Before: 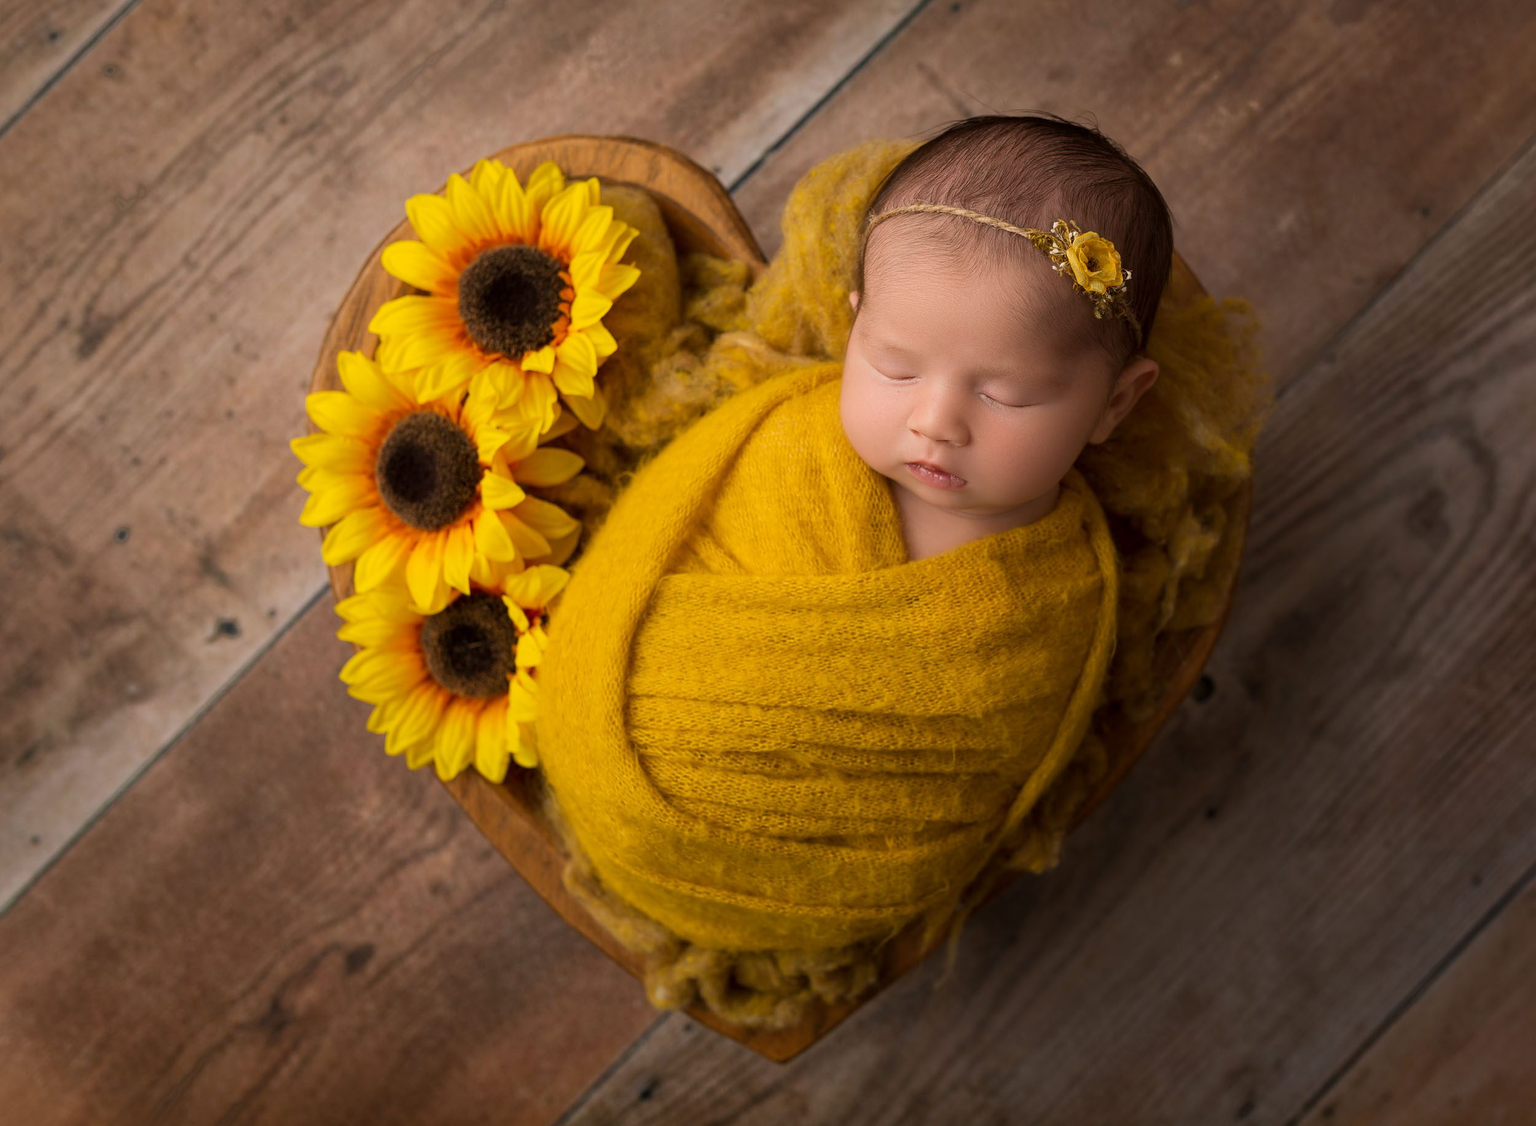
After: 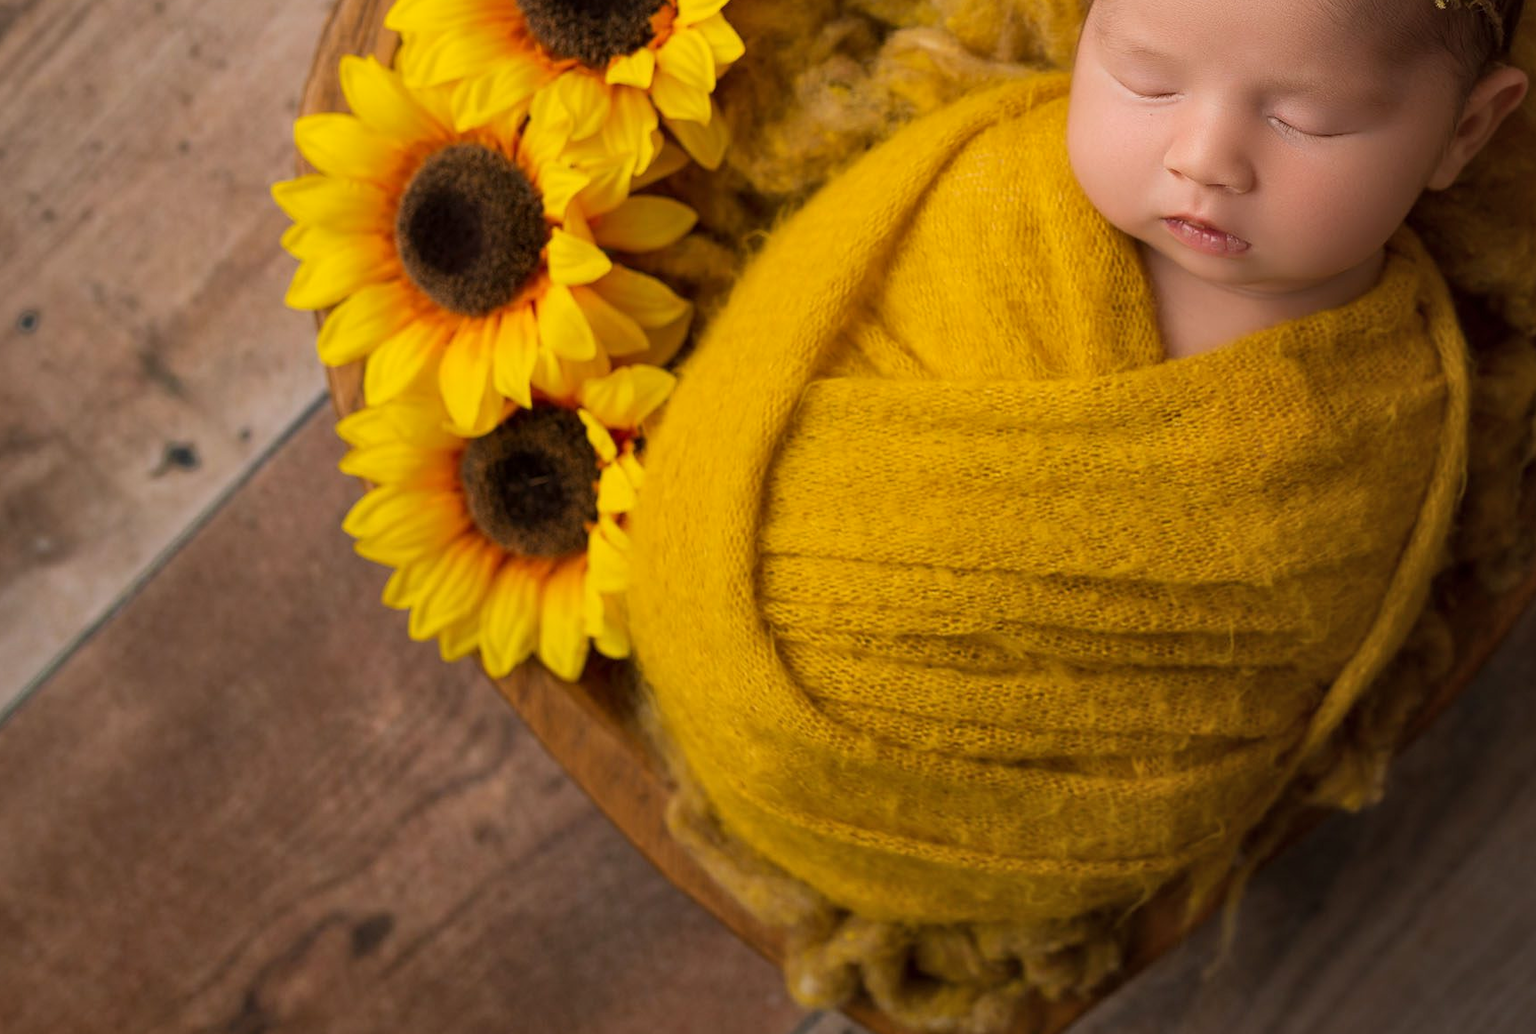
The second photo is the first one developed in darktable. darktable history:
crop: left 6.704%, top 27.777%, right 24.151%, bottom 8.667%
shadows and highlights: shadows 31.88, highlights -32.3, soften with gaussian
